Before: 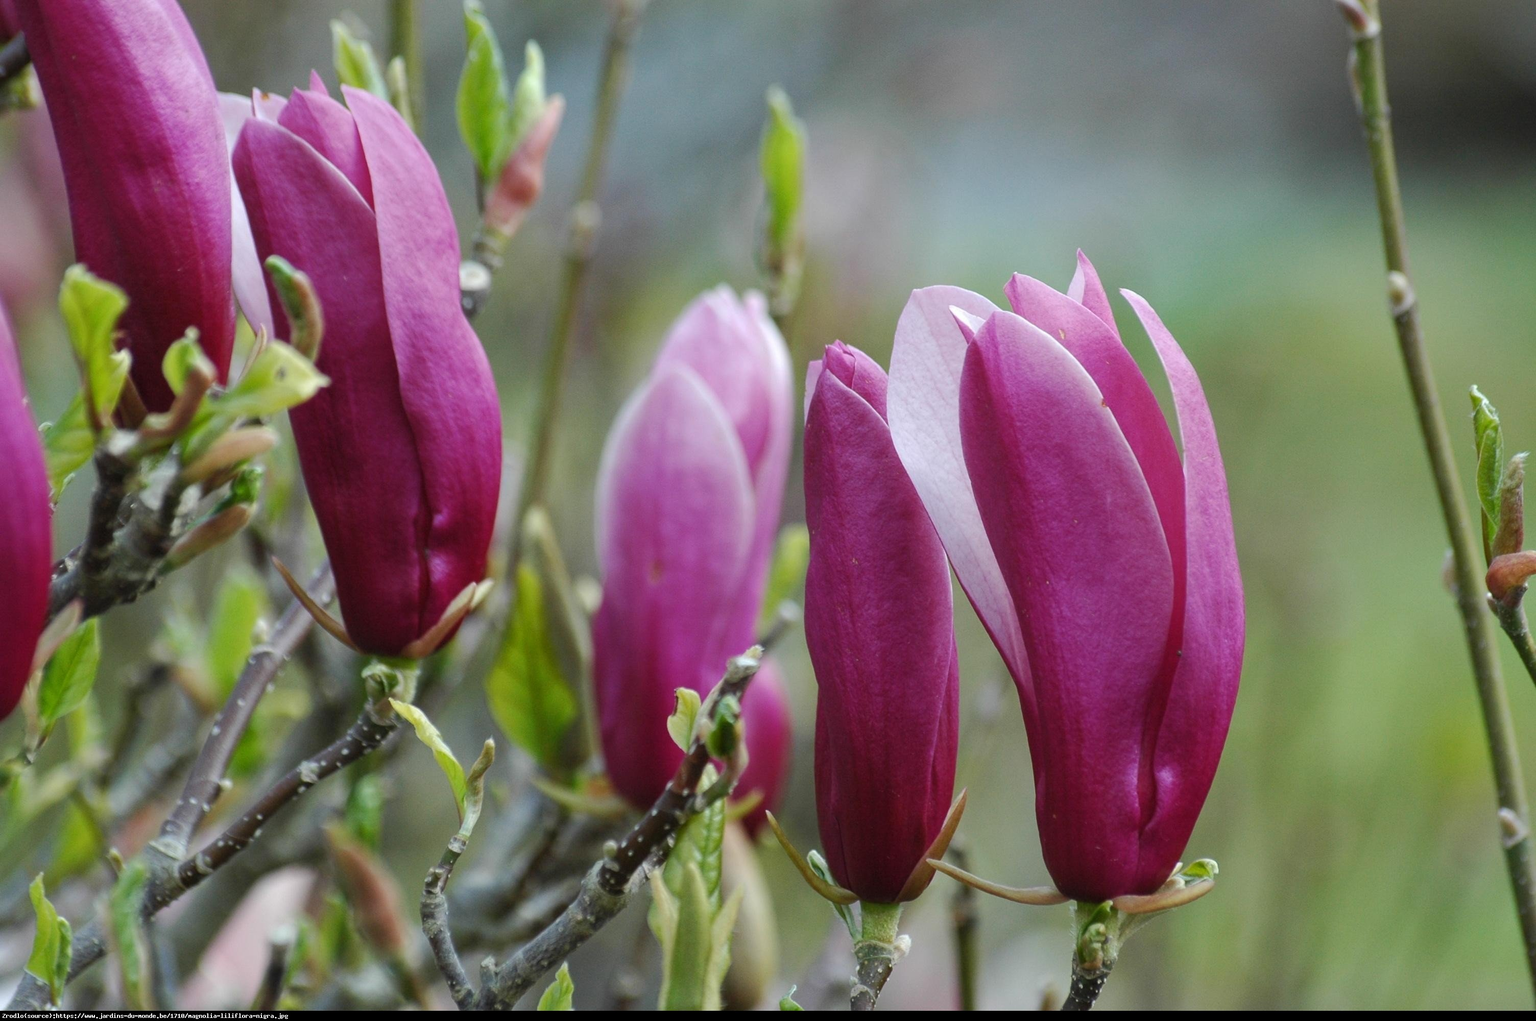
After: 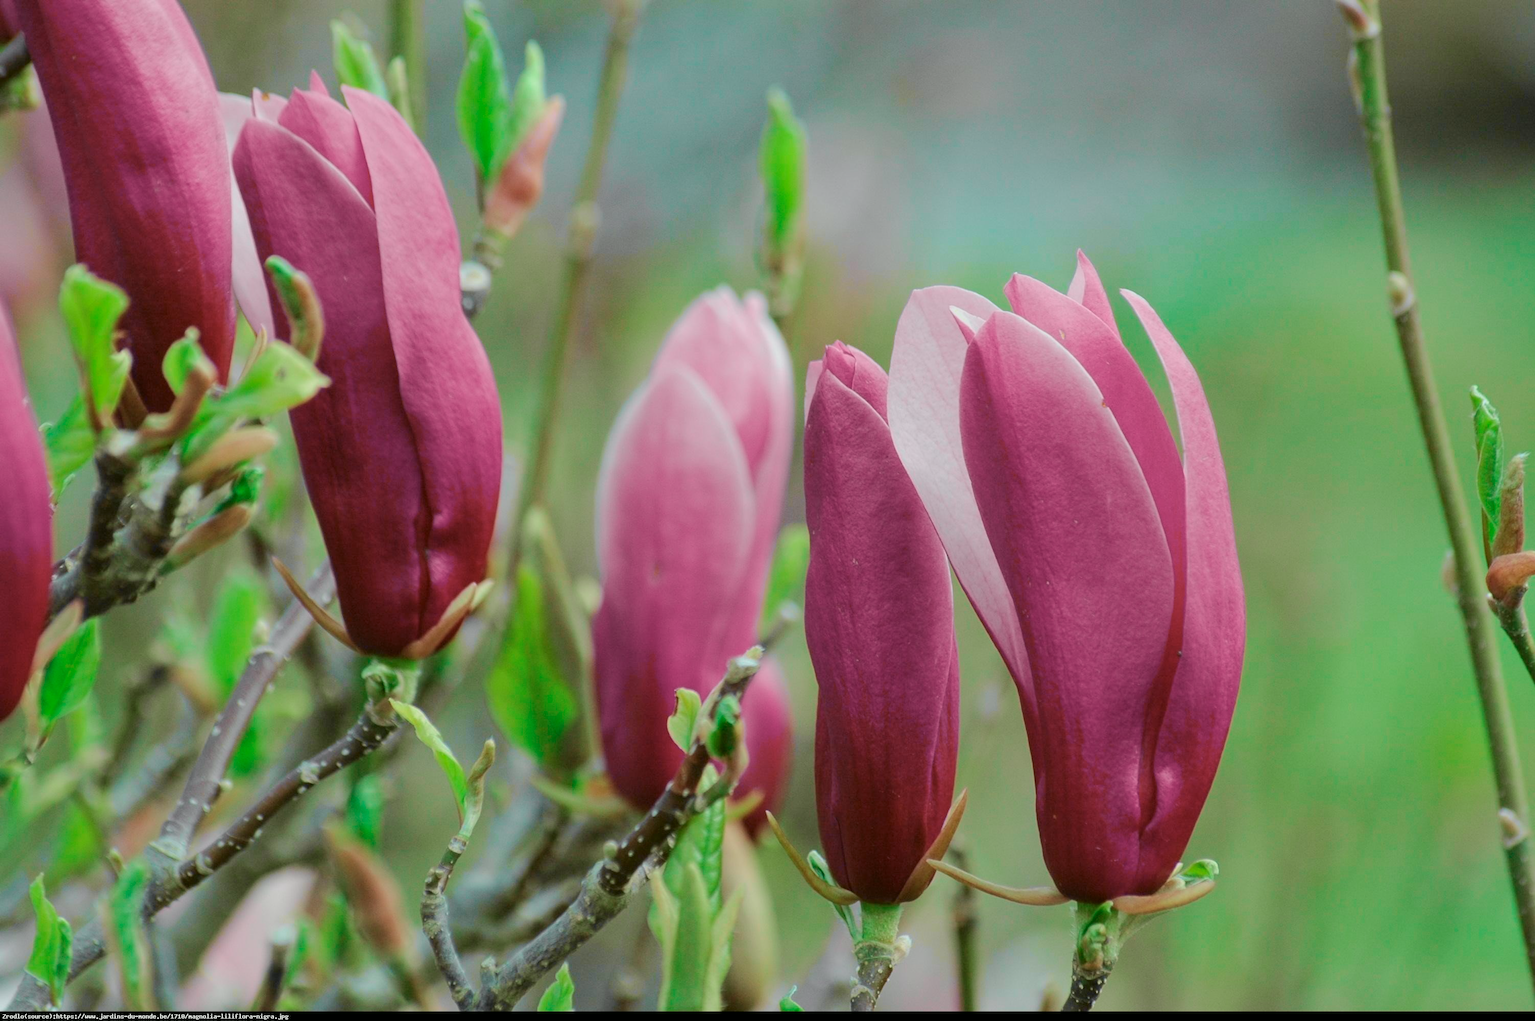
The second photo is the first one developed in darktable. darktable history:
tone curve: curves: ch0 [(0, 0) (0.402, 0.473) (0.673, 0.68) (0.899, 0.832) (0.999, 0.903)]; ch1 [(0, 0) (0.379, 0.262) (0.464, 0.425) (0.498, 0.49) (0.507, 0.5) (0.53, 0.532) (0.582, 0.583) (0.68, 0.672) (0.791, 0.748) (1, 0.896)]; ch2 [(0, 0) (0.199, 0.414) (0.438, 0.49) (0.496, 0.501) (0.515, 0.546) (0.577, 0.605) (0.632, 0.649) (0.717, 0.727) (0.845, 0.855) (0.998, 0.977)], color space Lab, independent channels, preserve colors none
